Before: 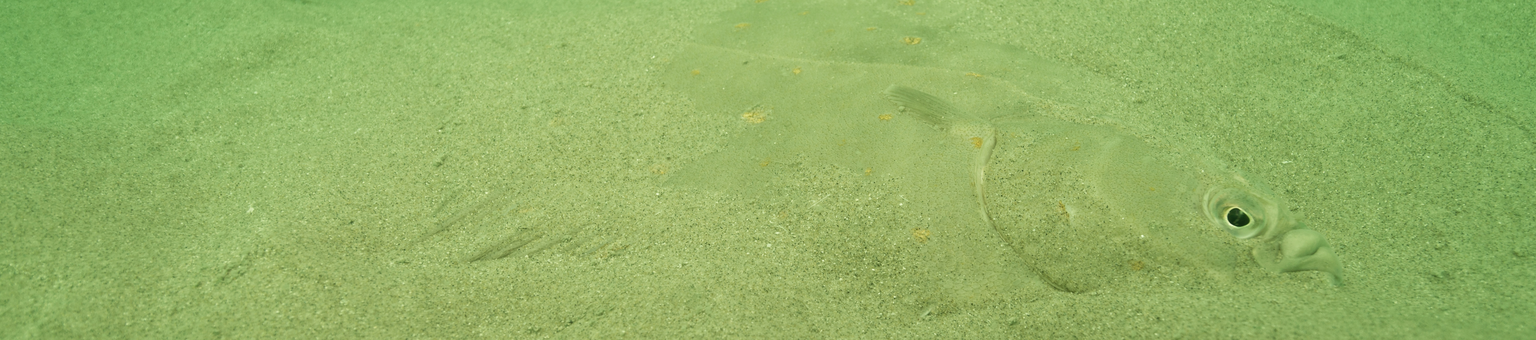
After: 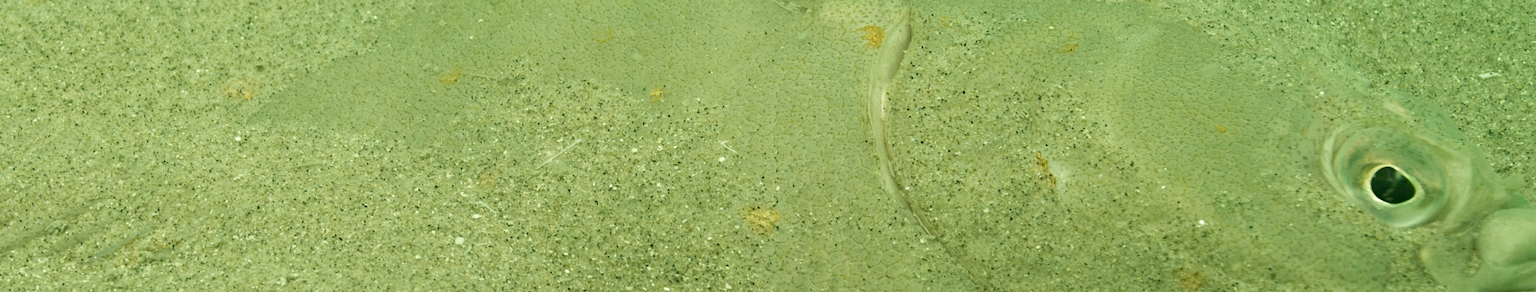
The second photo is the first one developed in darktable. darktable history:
crop: left 35.03%, top 36.625%, right 14.663%, bottom 20.057%
haze removal: strength 0.29, distance 0.25, compatibility mode true, adaptive false
